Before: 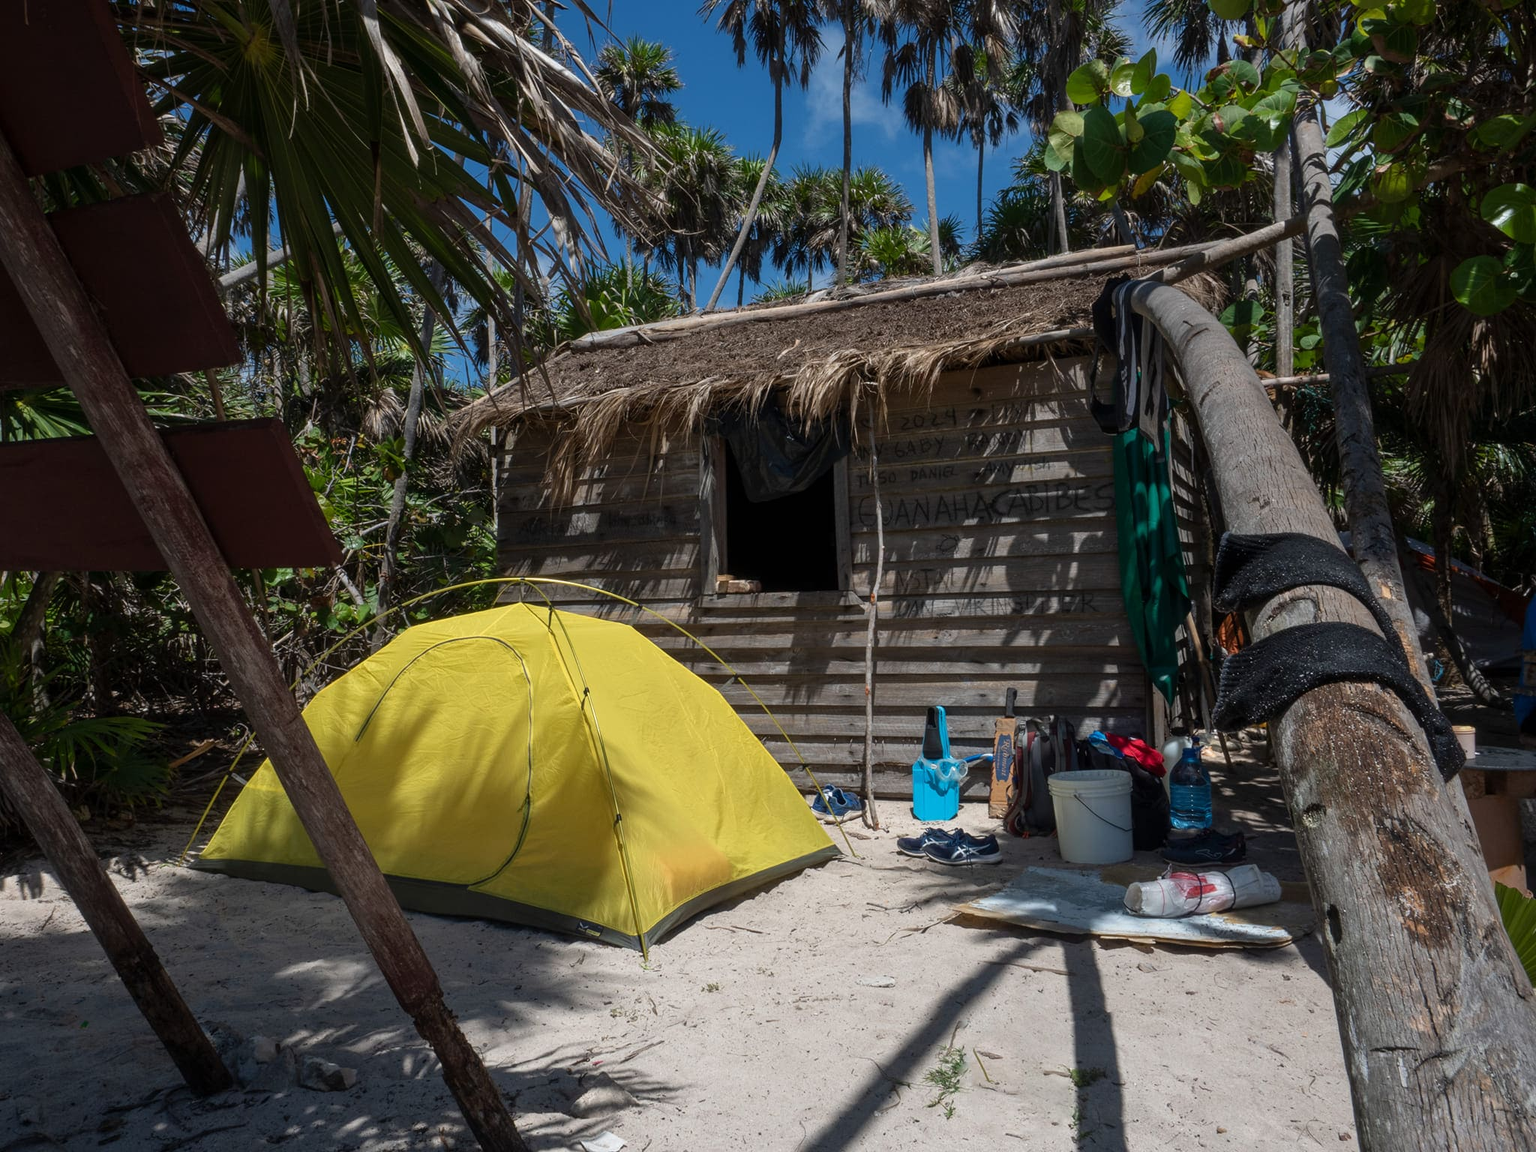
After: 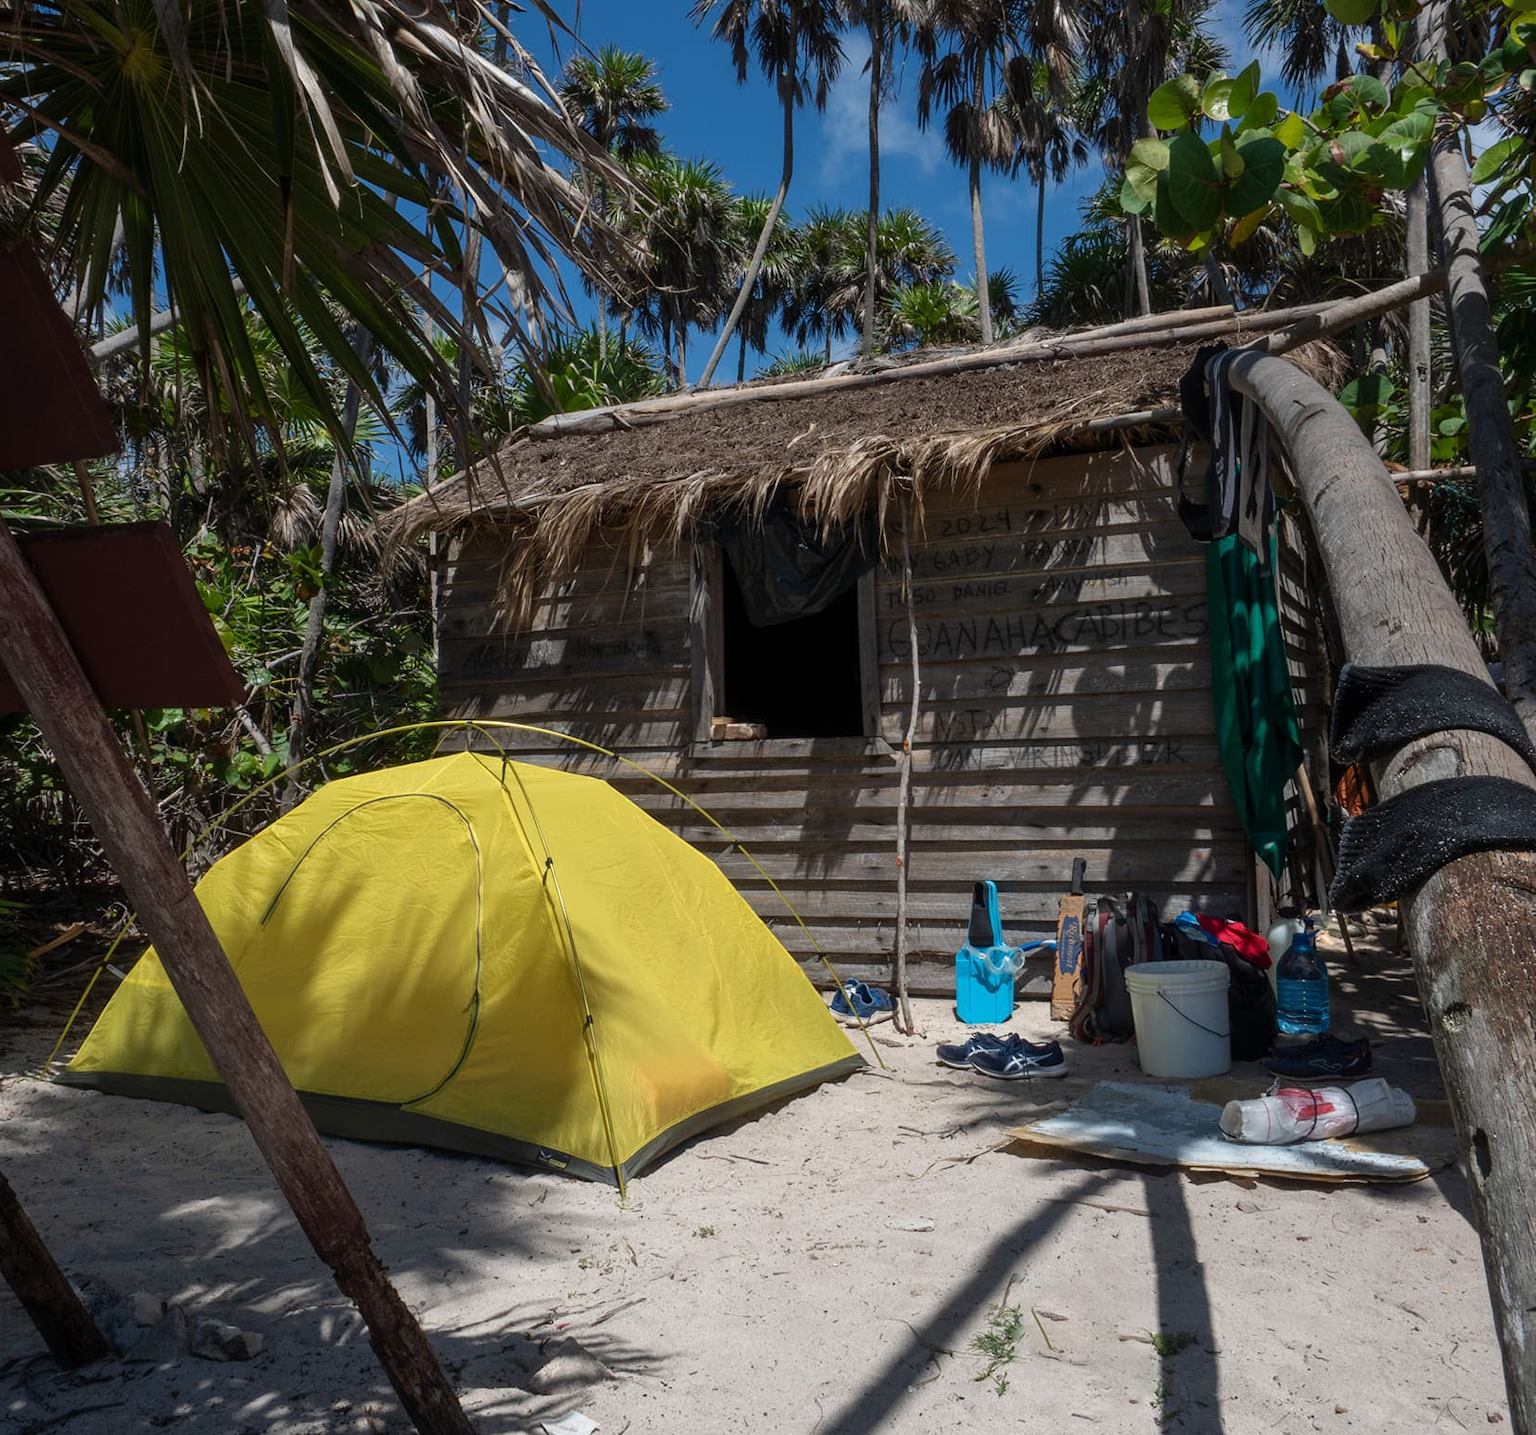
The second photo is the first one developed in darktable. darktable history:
crop and rotate: left 9.528%, right 10.249%
